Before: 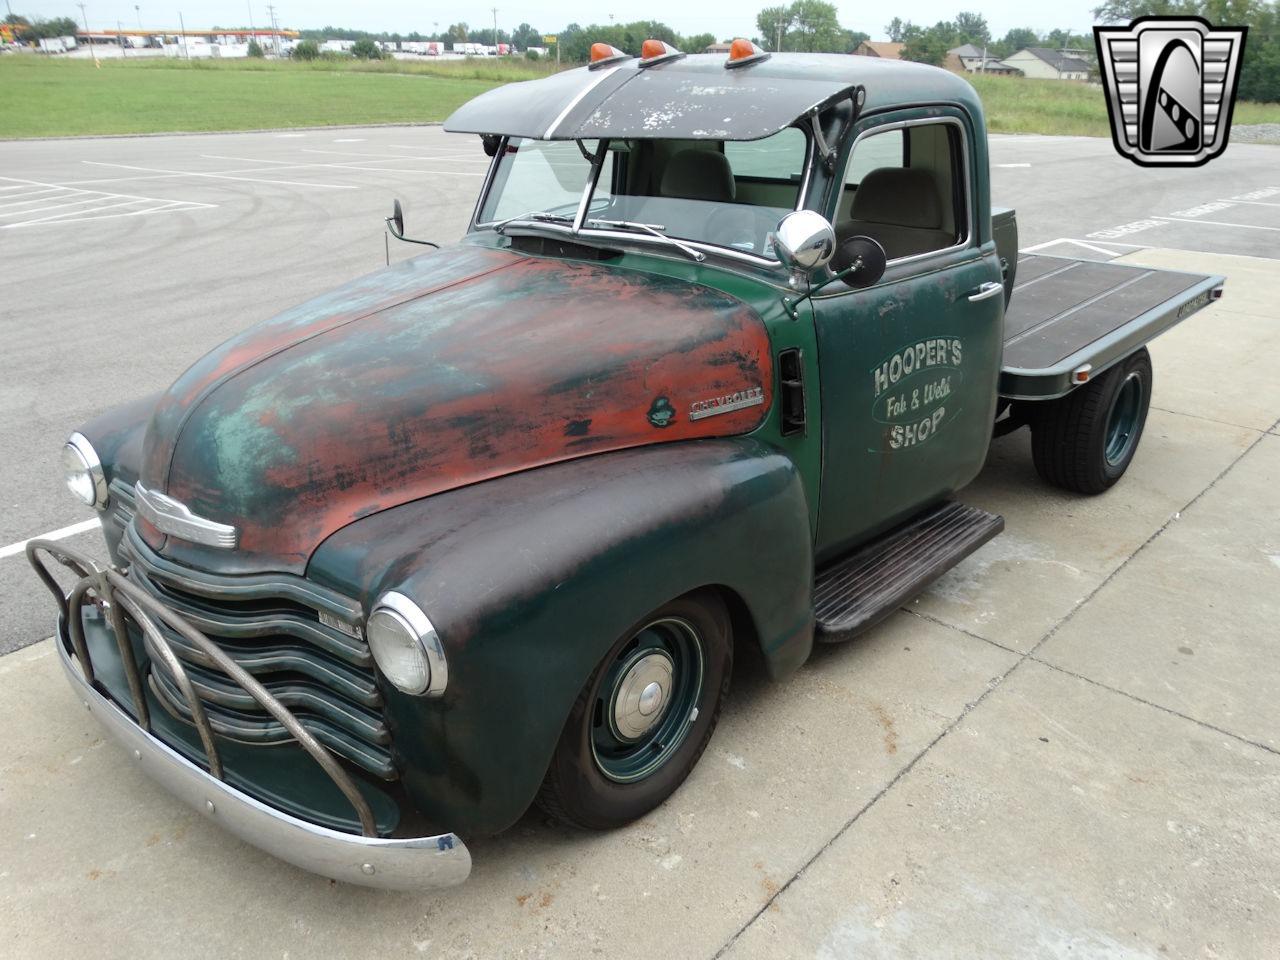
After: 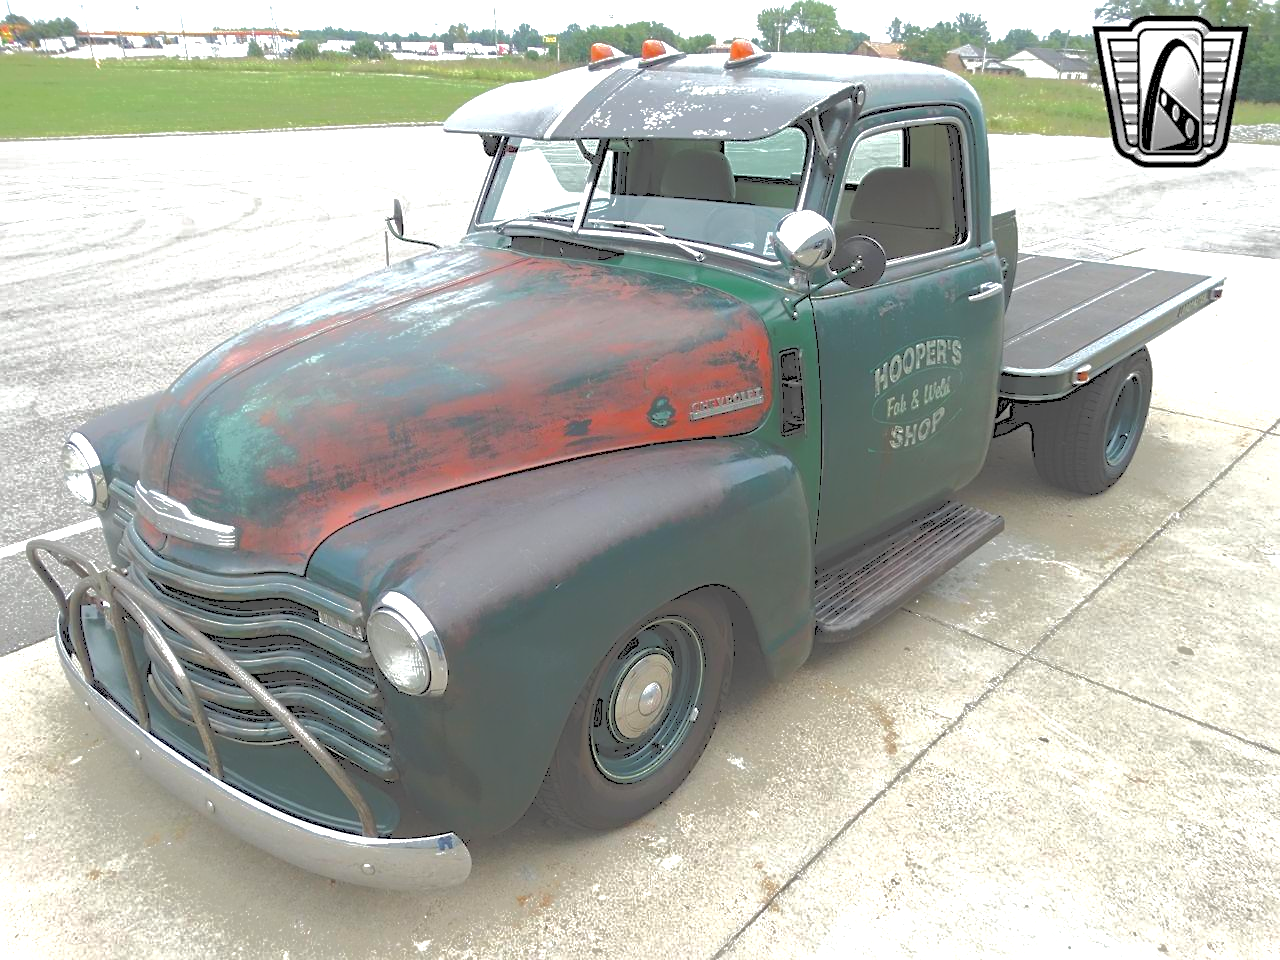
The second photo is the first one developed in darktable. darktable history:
tone curve: curves: ch0 [(0, 0) (0.003, 0.322) (0.011, 0.327) (0.025, 0.345) (0.044, 0.365) (0.069, 0.378) (0.1, 0.391) (0.136, 0.403) (0.177, 0.412) (0.224, 0.429) (0.277, 0.448) (0.335, 0.474) (0.399, 0.503) (0.468, 0.537) (0.543, 0.57) (0.623, 0.61) (0.709, 0.653) (0.801, 0.699) (0.898, 0.75) (1, 1)], color space Lab, independent channels, preserve colors none
sharpen: on, module defaults
tone equalizer: -8 EV -0.762 EV, -7 EV -0.722 EV, -6 EV -0.594 EV, -5 EV -0.395 EV, -3 EV 0.377 EV, -2 EV 0.6 EV, -1 EV 0.678 EV, +0 EV 0.778 EV
